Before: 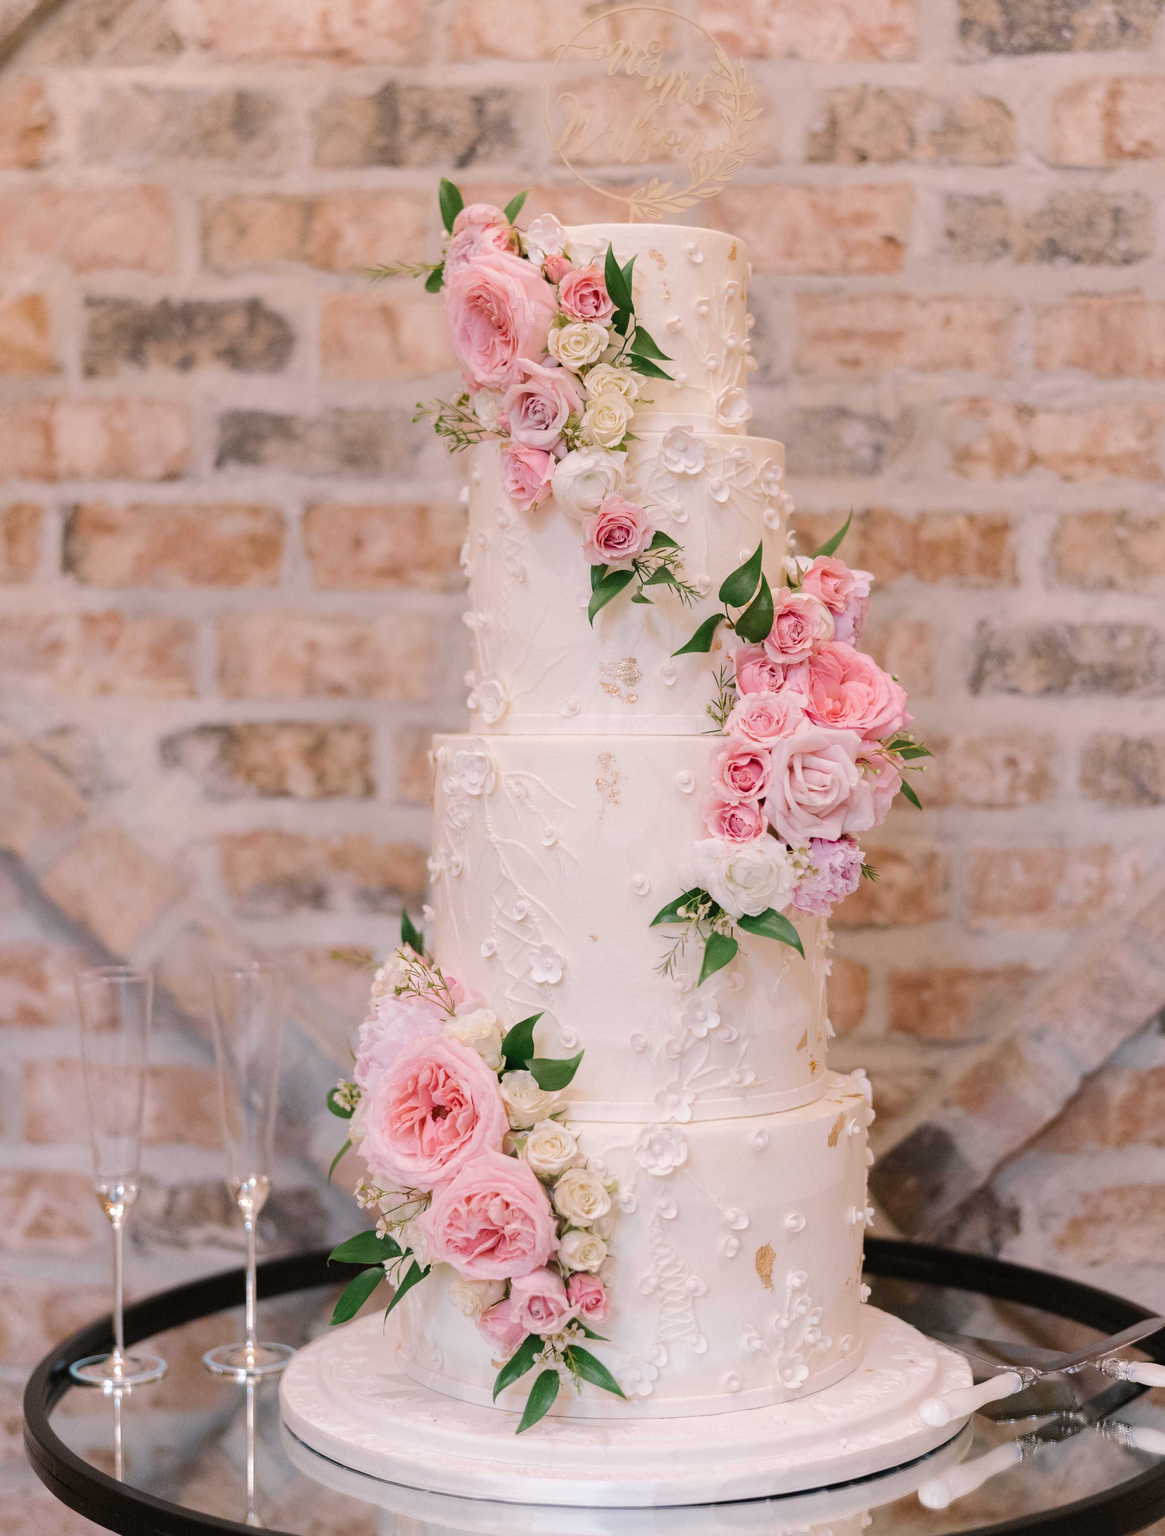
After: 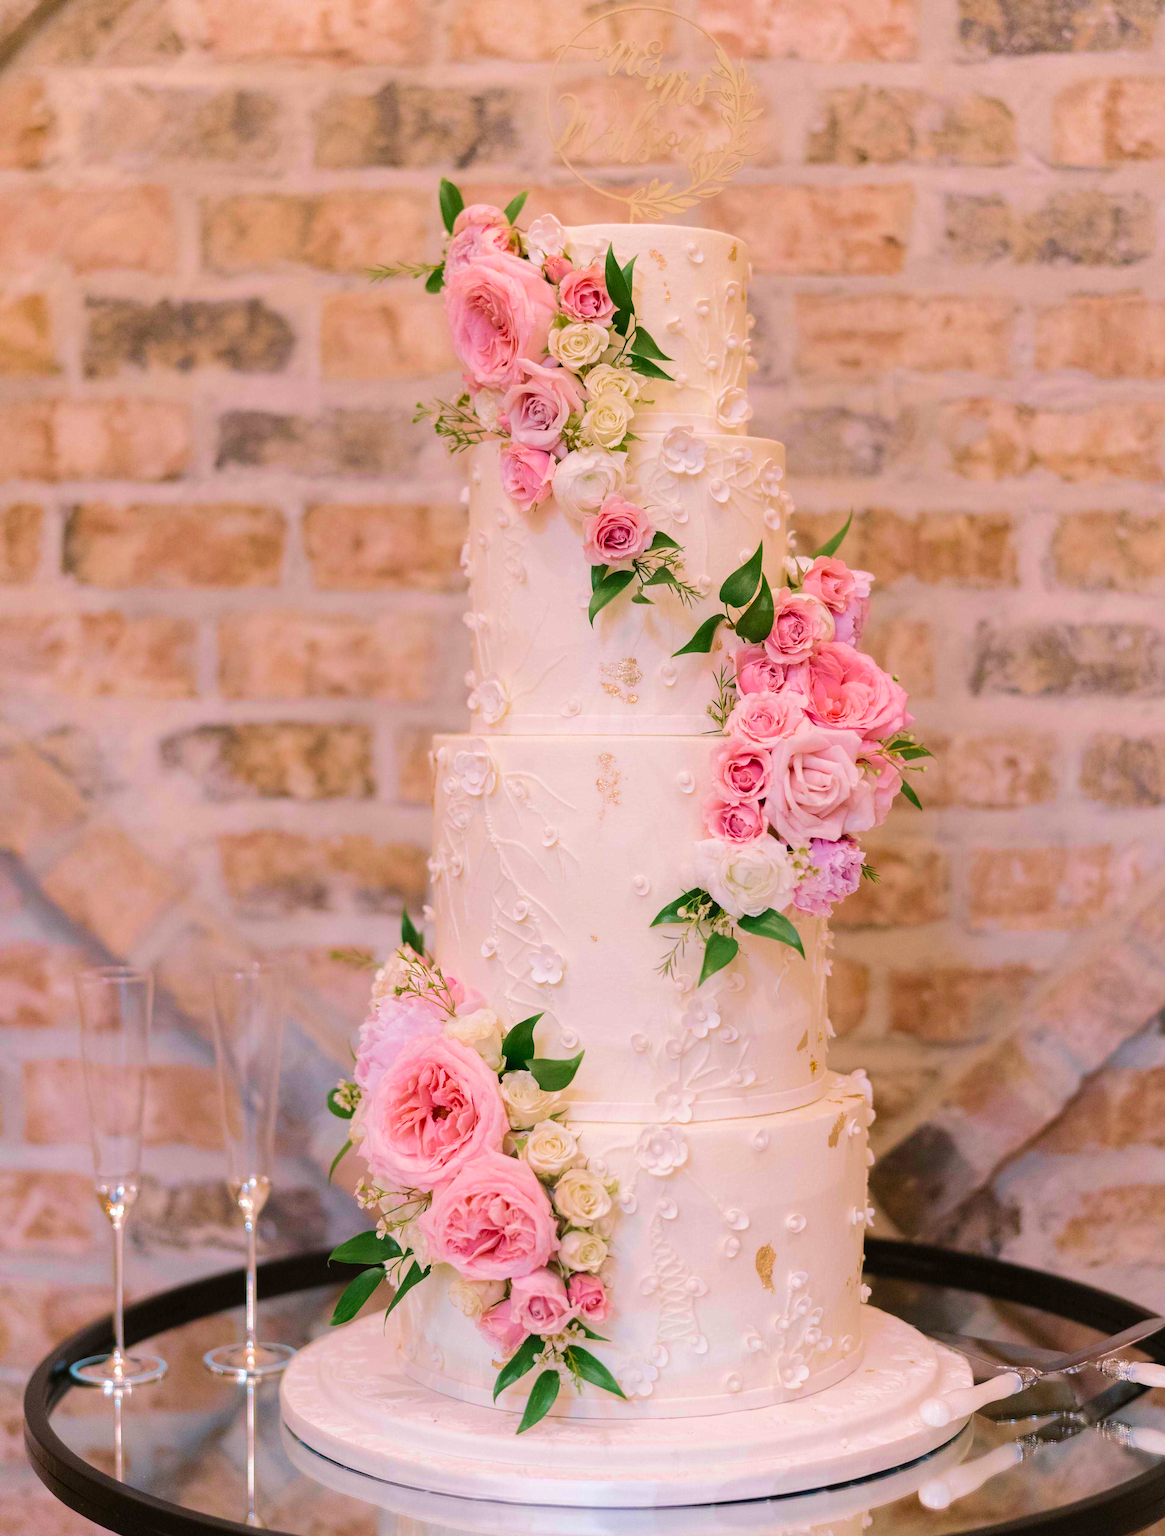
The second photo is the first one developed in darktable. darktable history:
color balance rgb: power › hue 61.79°, perceptual saturation grading › global saturation 30.561%
velvia: strength 44.38%
